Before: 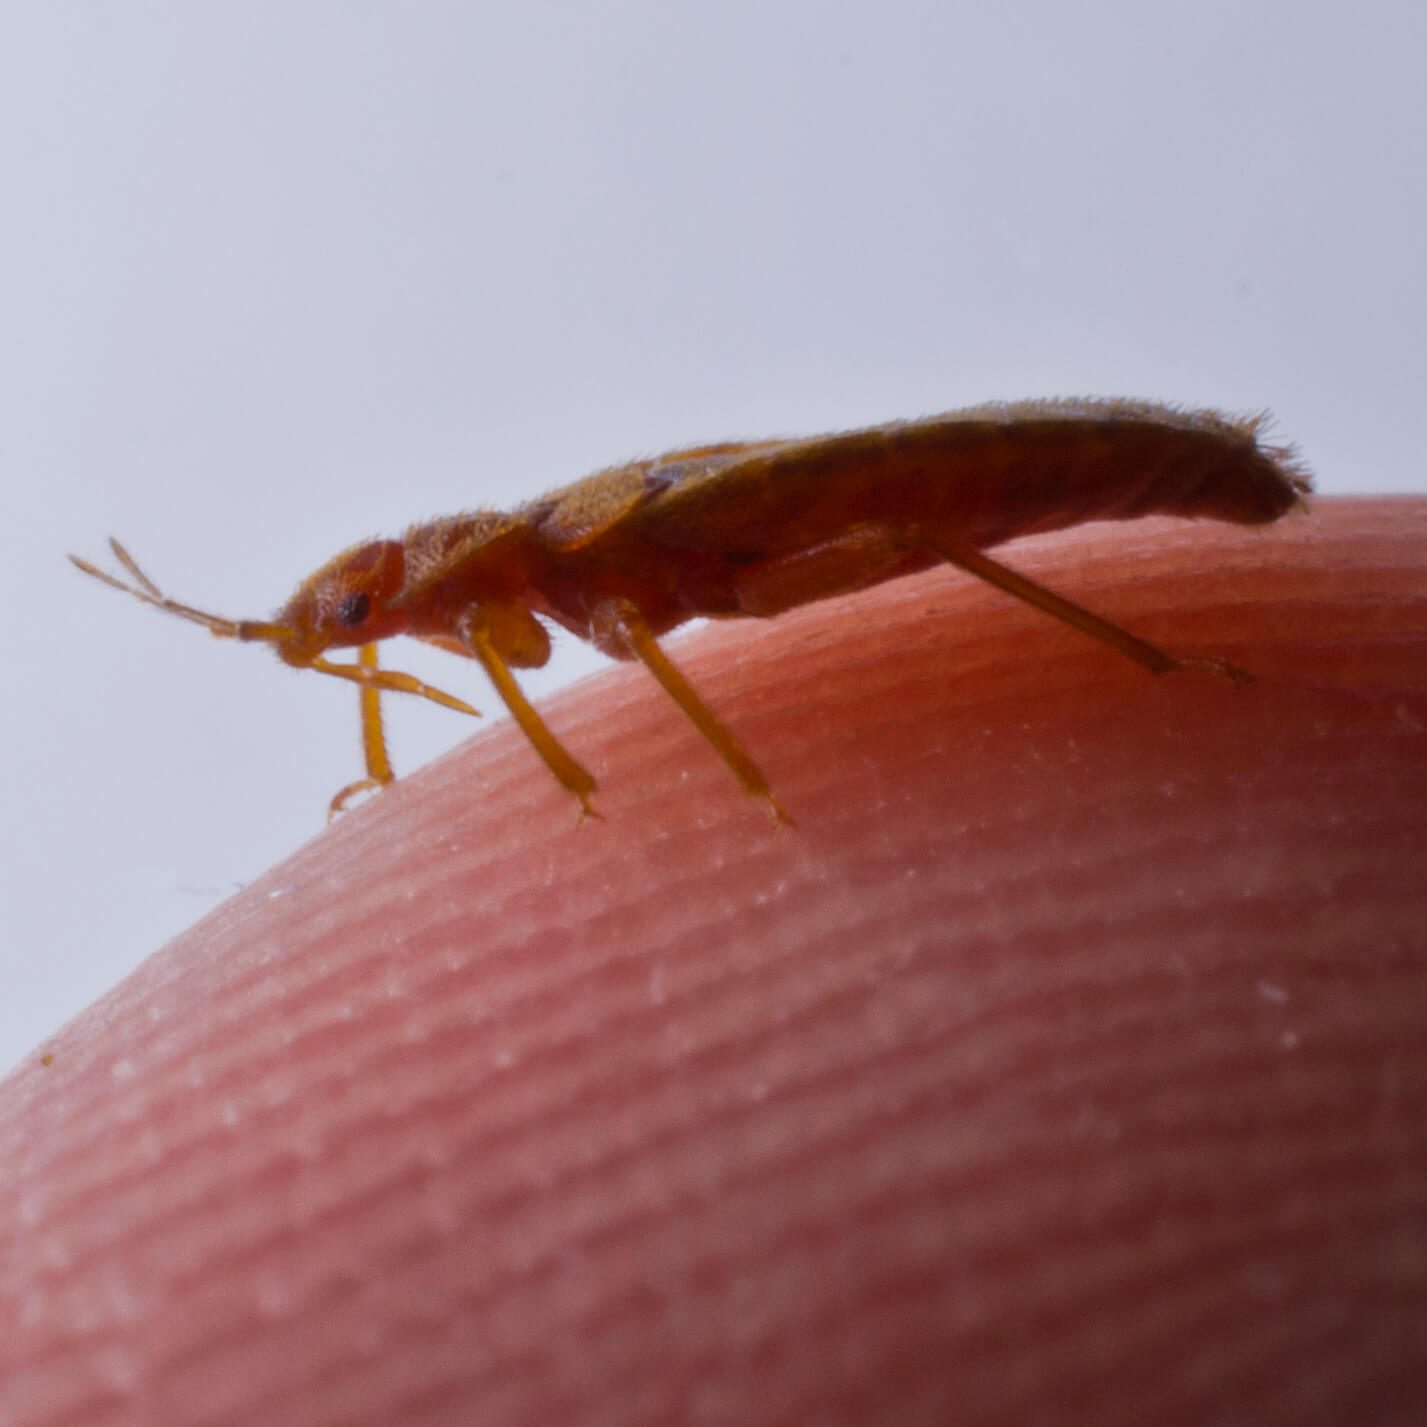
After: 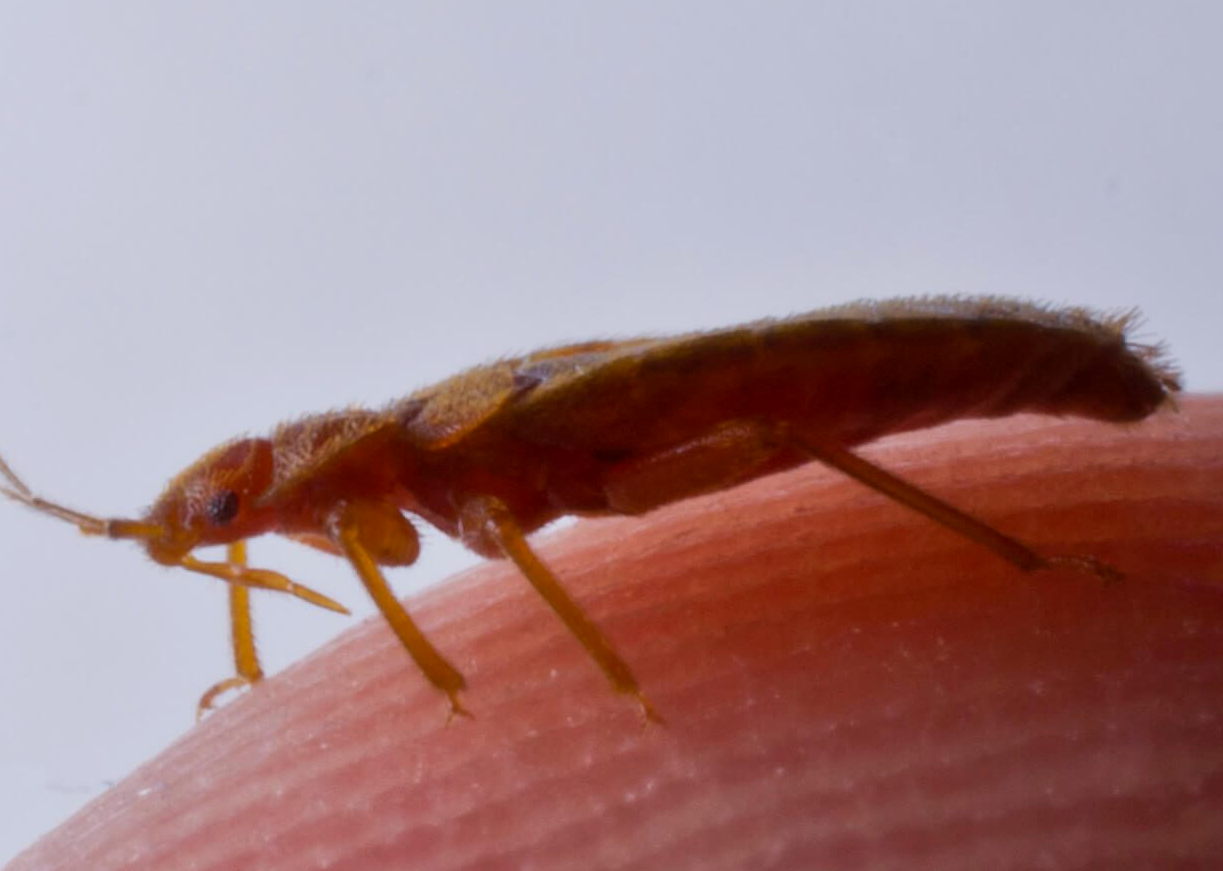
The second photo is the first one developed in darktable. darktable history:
exposure: black level correction 0.002, compensate highlight preservation false
crop and rotate: left 9.262%, top 7.229%, right 5.001%, bottom 31.67%
